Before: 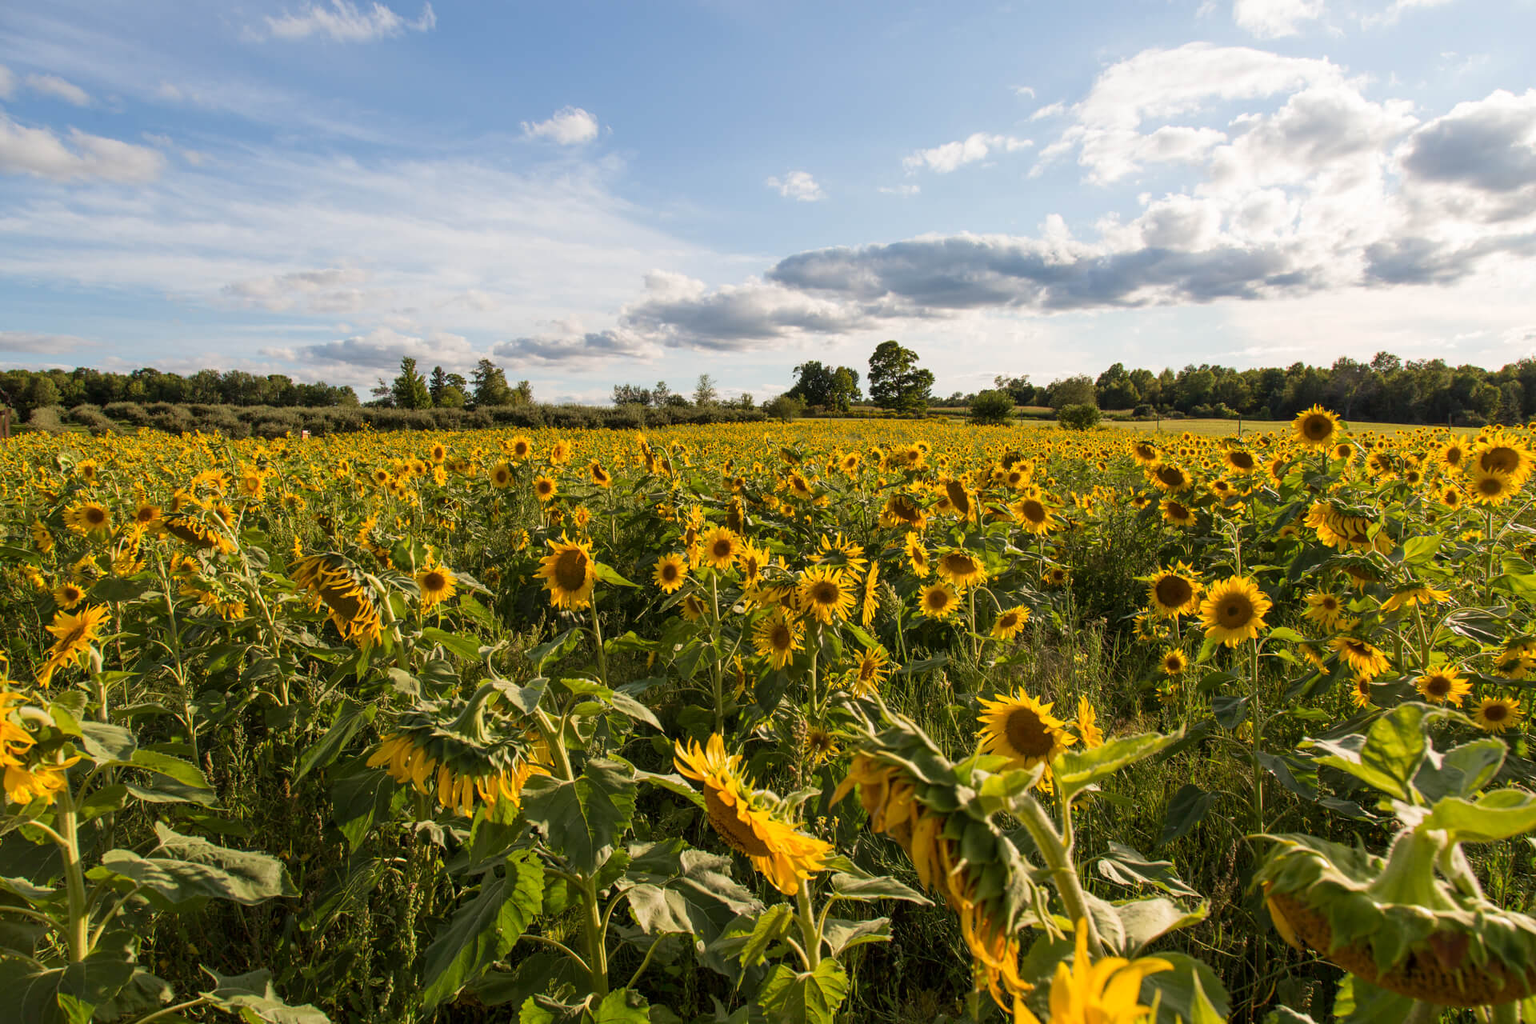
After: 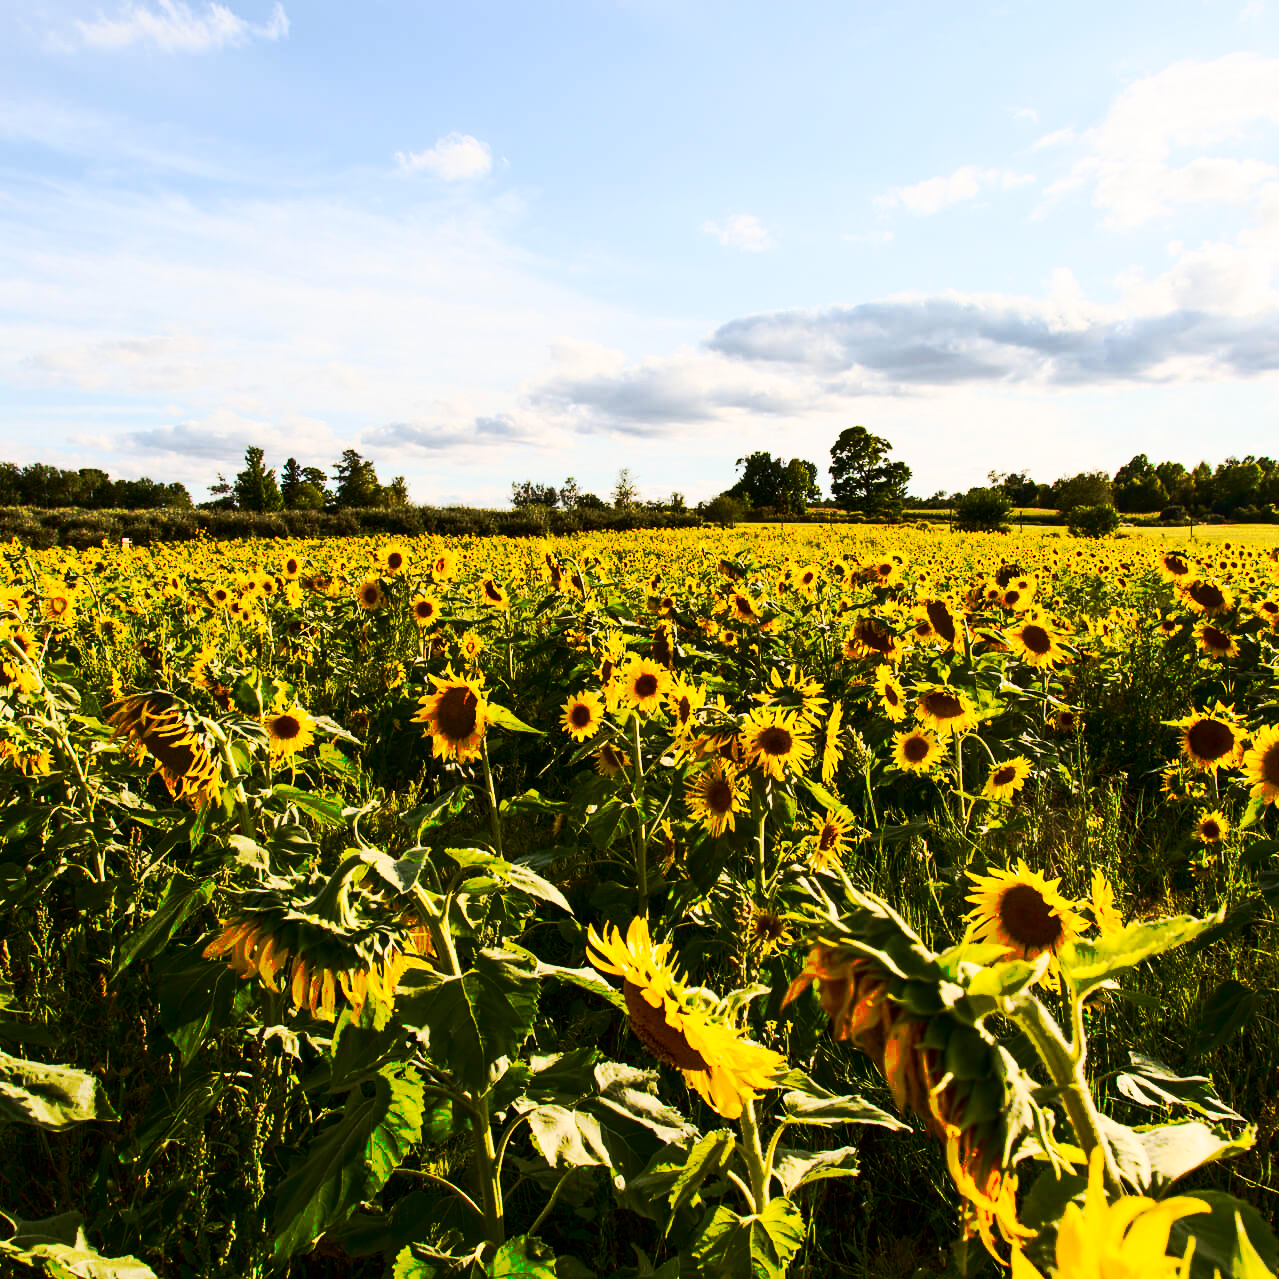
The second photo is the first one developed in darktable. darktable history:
tone curve: curves: ch0 [(0, 0) (0.003, 0.003) (0.011, 0.01) (0.025, 0.023) (0.044, 0.042) (0.069, 0.065) (0.1, 0.094) (0.136, 0.128) (0.177, 0.167) (0.224, 0.211) (0.277, 0.261) (0.335, 0.316) (0.399, 0.376) (0.468, 0.441) (0.543, 0.685) (0.623, 0.741) (0.709, 0.8) (0.801, 0.863) (0.898, 0.929) (1, 1)], preserve colors none
crop and rotate: left 13.363%, right 19.991%
contrast brightness saturation: contrast 0.412, brightness 0.051, saturation 0.258
